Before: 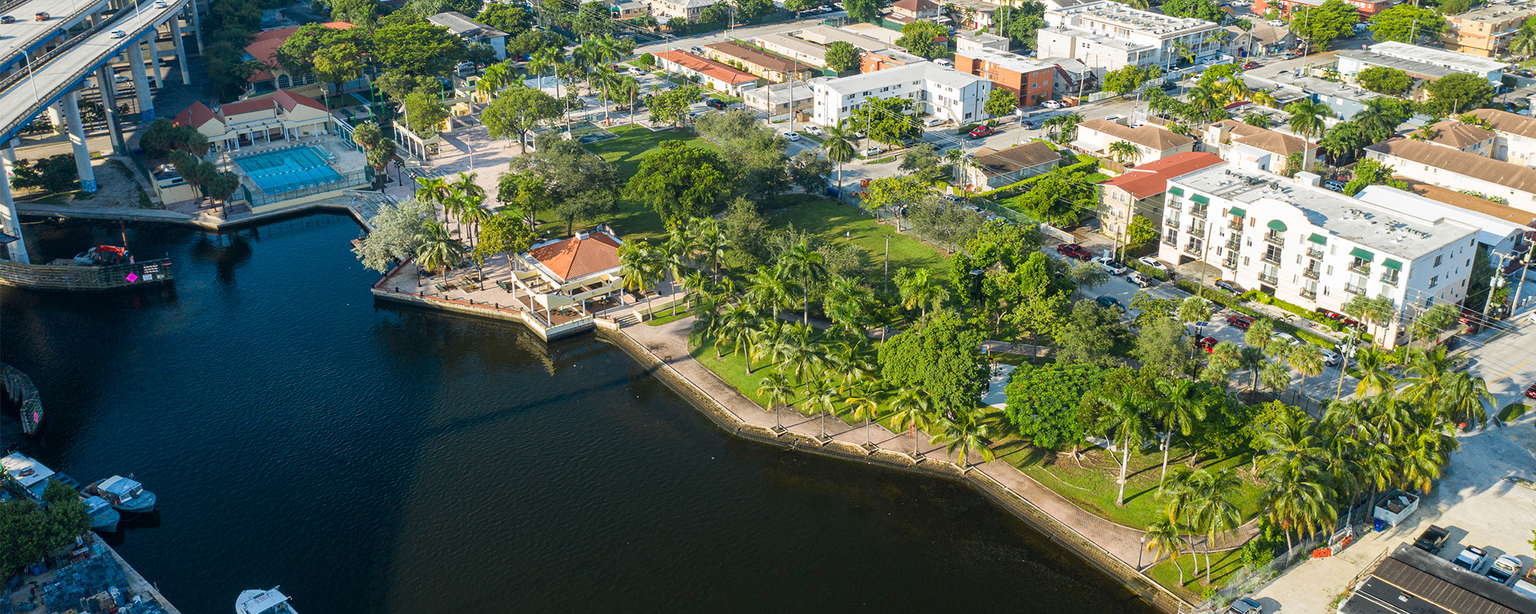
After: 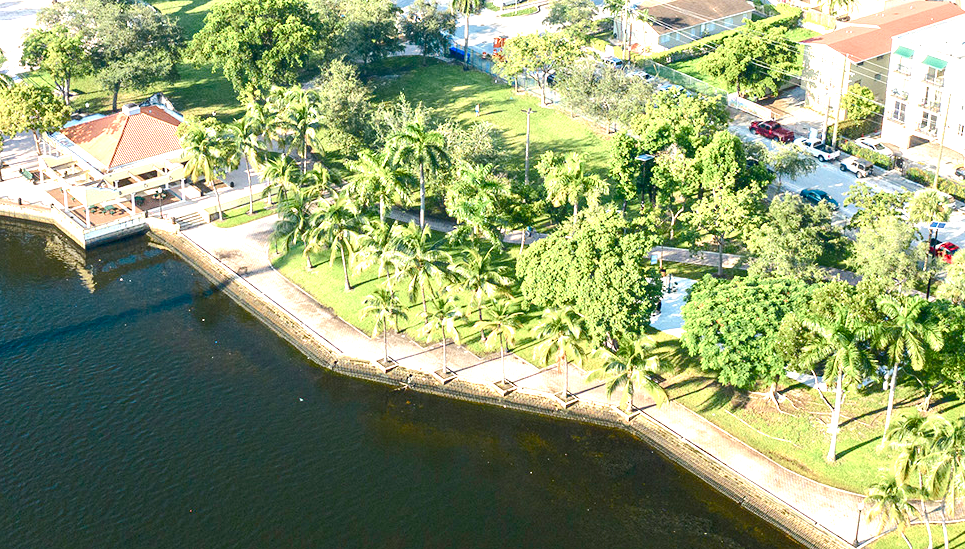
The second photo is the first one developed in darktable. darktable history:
color balance rgb: shadows lift › chroma 1%, shadows lift › hue 113°, highlights gain › chroma 0.2%, highlights gain › hue 333°, perceptual saturation grading › global saturation 20%, perceptual saturation grading › highlights -50%, perceptual saturation grading › shadows 25%, contrast -10%
exposure: black level correction 0.001, exposure 1.3 EV, compensate highlight preservation false
crop: left 31.379%, top 24.658%, right 20.326%, bottom 6.628%
tone equalizer: -8 EV 0.001 EV, -7 EV -0.002 EV, -6 EV 0.002 EV, -5 EV -0.03 EV, -4 EV -0.116 EV, -3 EV -0.169 EV, -2 EV 0.24 EV, -1 EV 0.702 EV, +0 EV 0.493 EV
